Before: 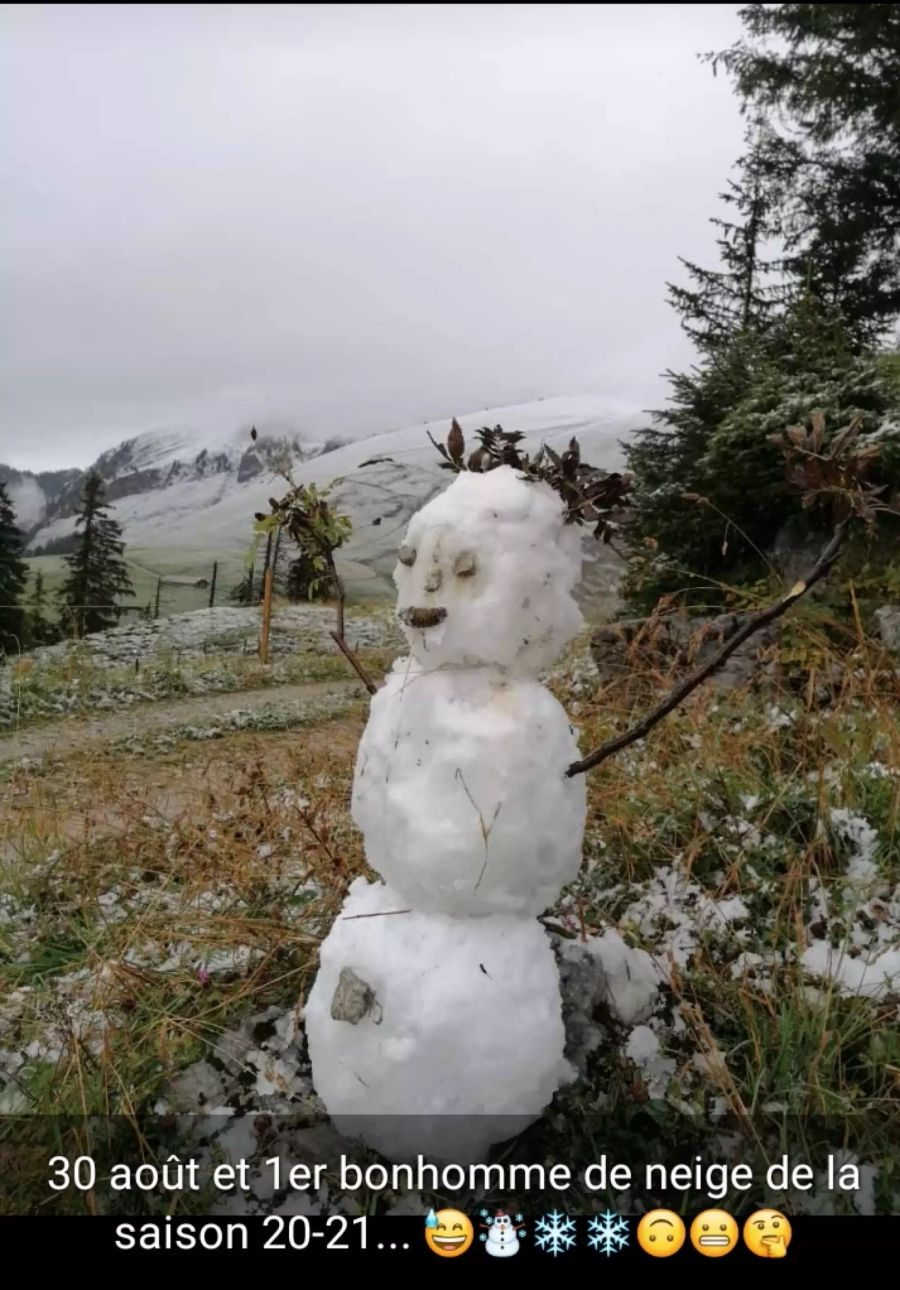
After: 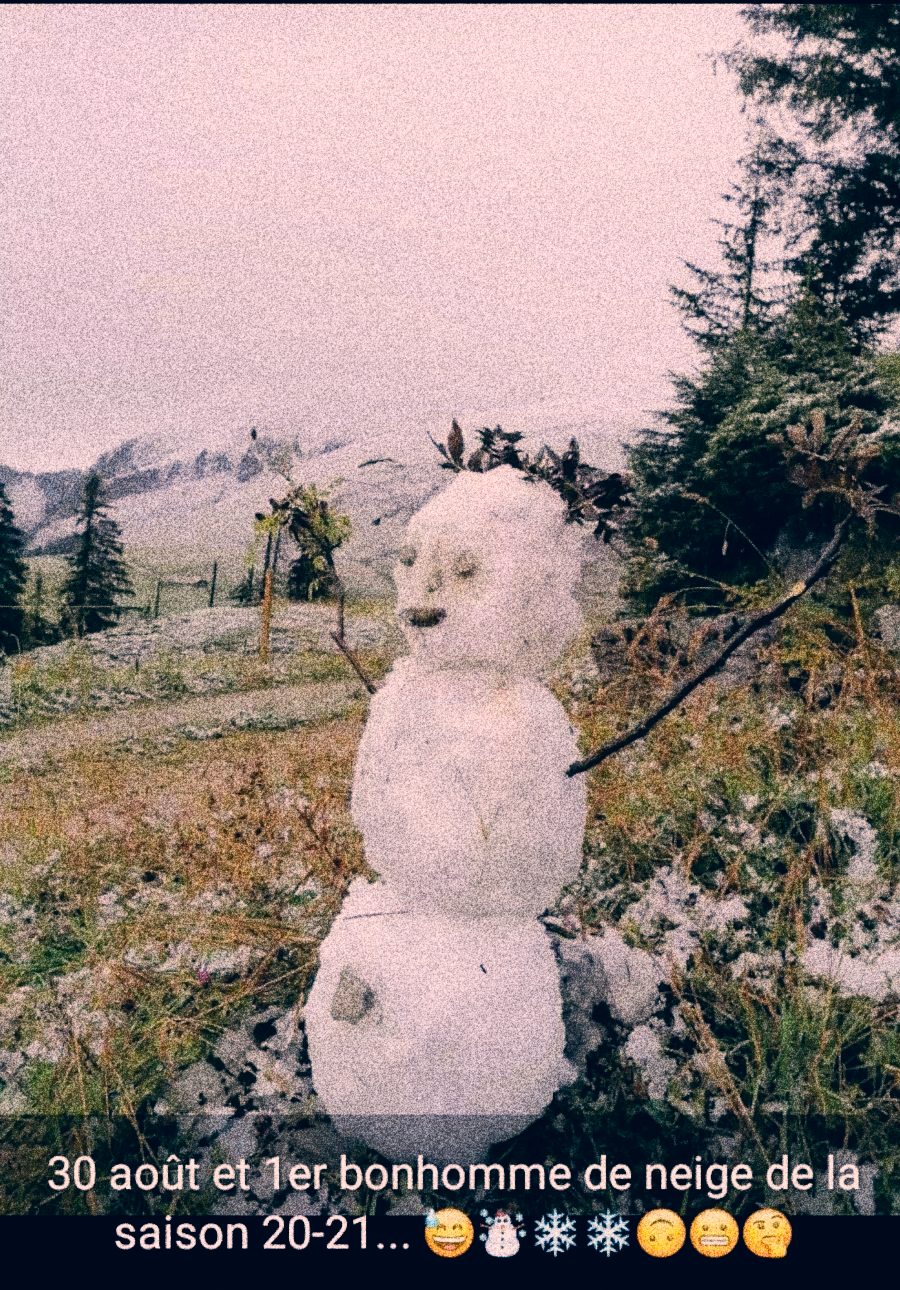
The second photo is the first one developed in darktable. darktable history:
filmic rgb: black relative exposure -7.65 EV, white relative exposure 4.56 EV, hardness 3.61
grain: coarseness 30.02 ISO, strength 100%
white balance: red 1.05, blue 1.072
exposure: exposure 0.766 EV, compensate highlight preservation false
color correction: highlights a* 10.32, highlights b* 14.66, shadows a* -9.59, shadows b* -15.02
